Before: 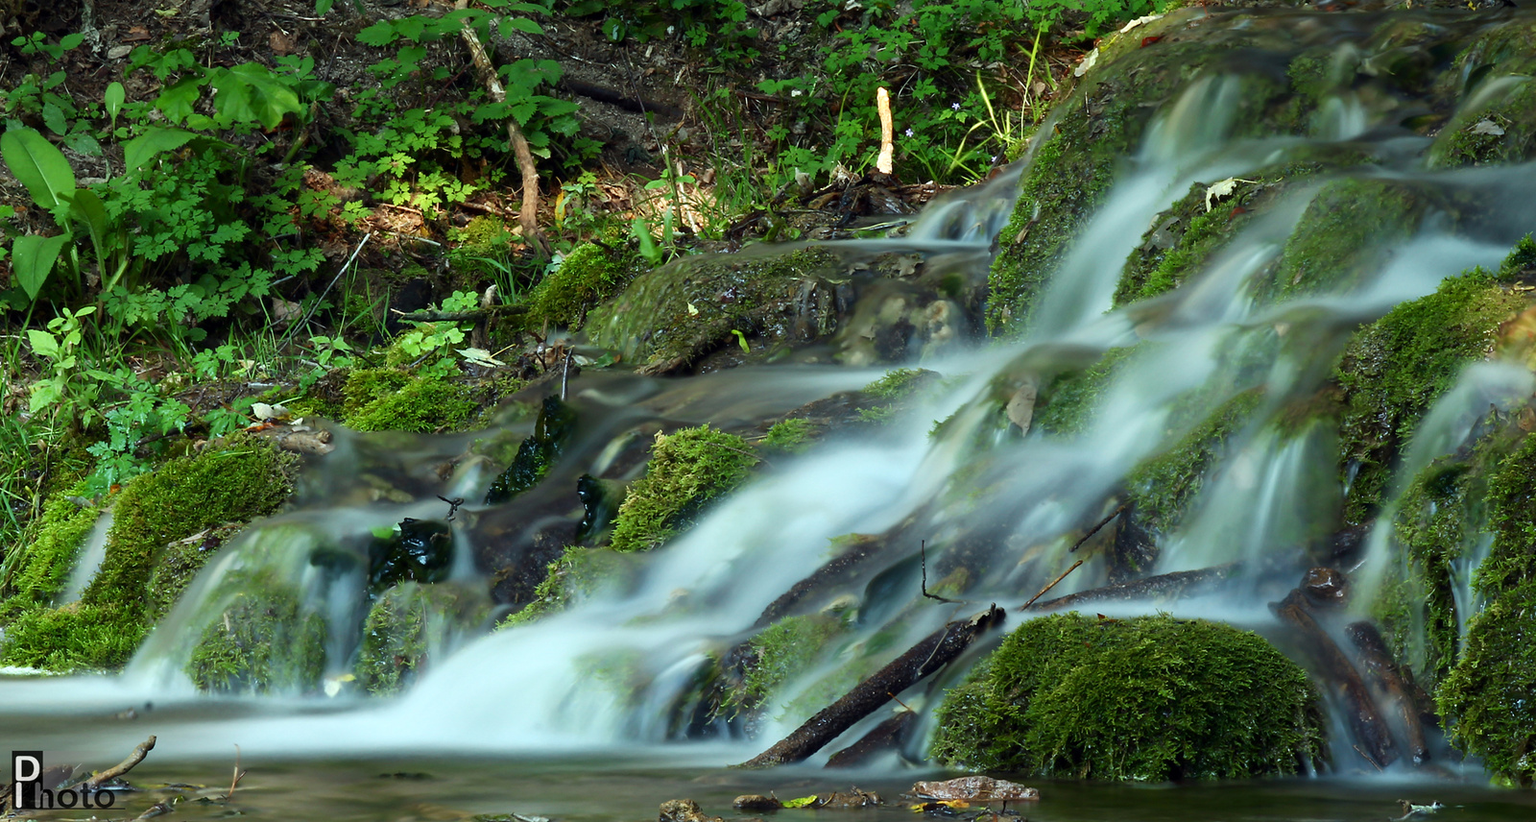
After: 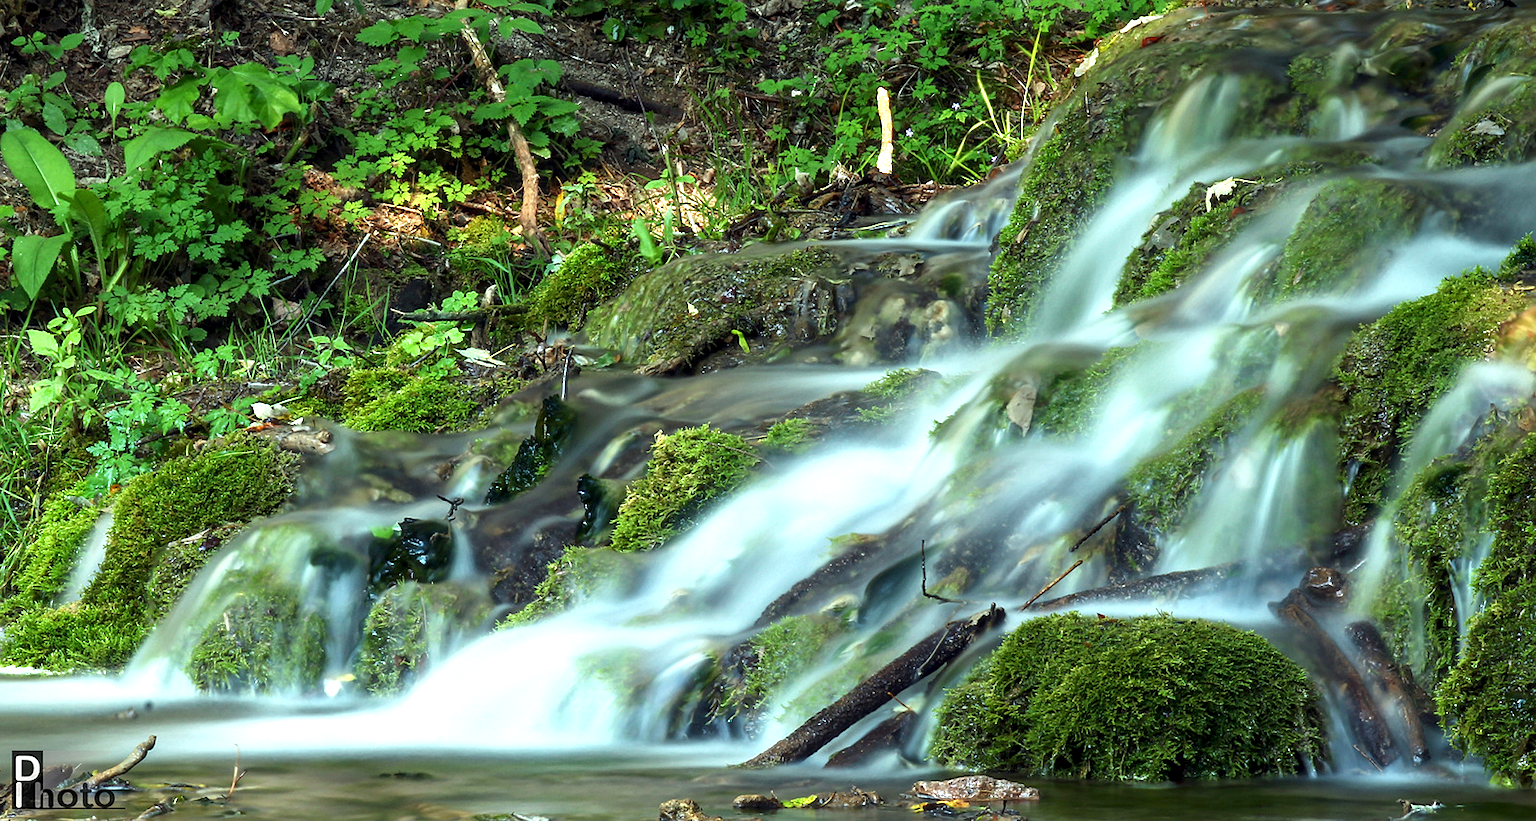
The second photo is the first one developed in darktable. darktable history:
sharpen: radius 1.234, amount 0.29, threshold 0.078
exposure: black level correction 0, exposure 0.697 EV, compensate highlight preservation false
local contrast: on, module defaults
